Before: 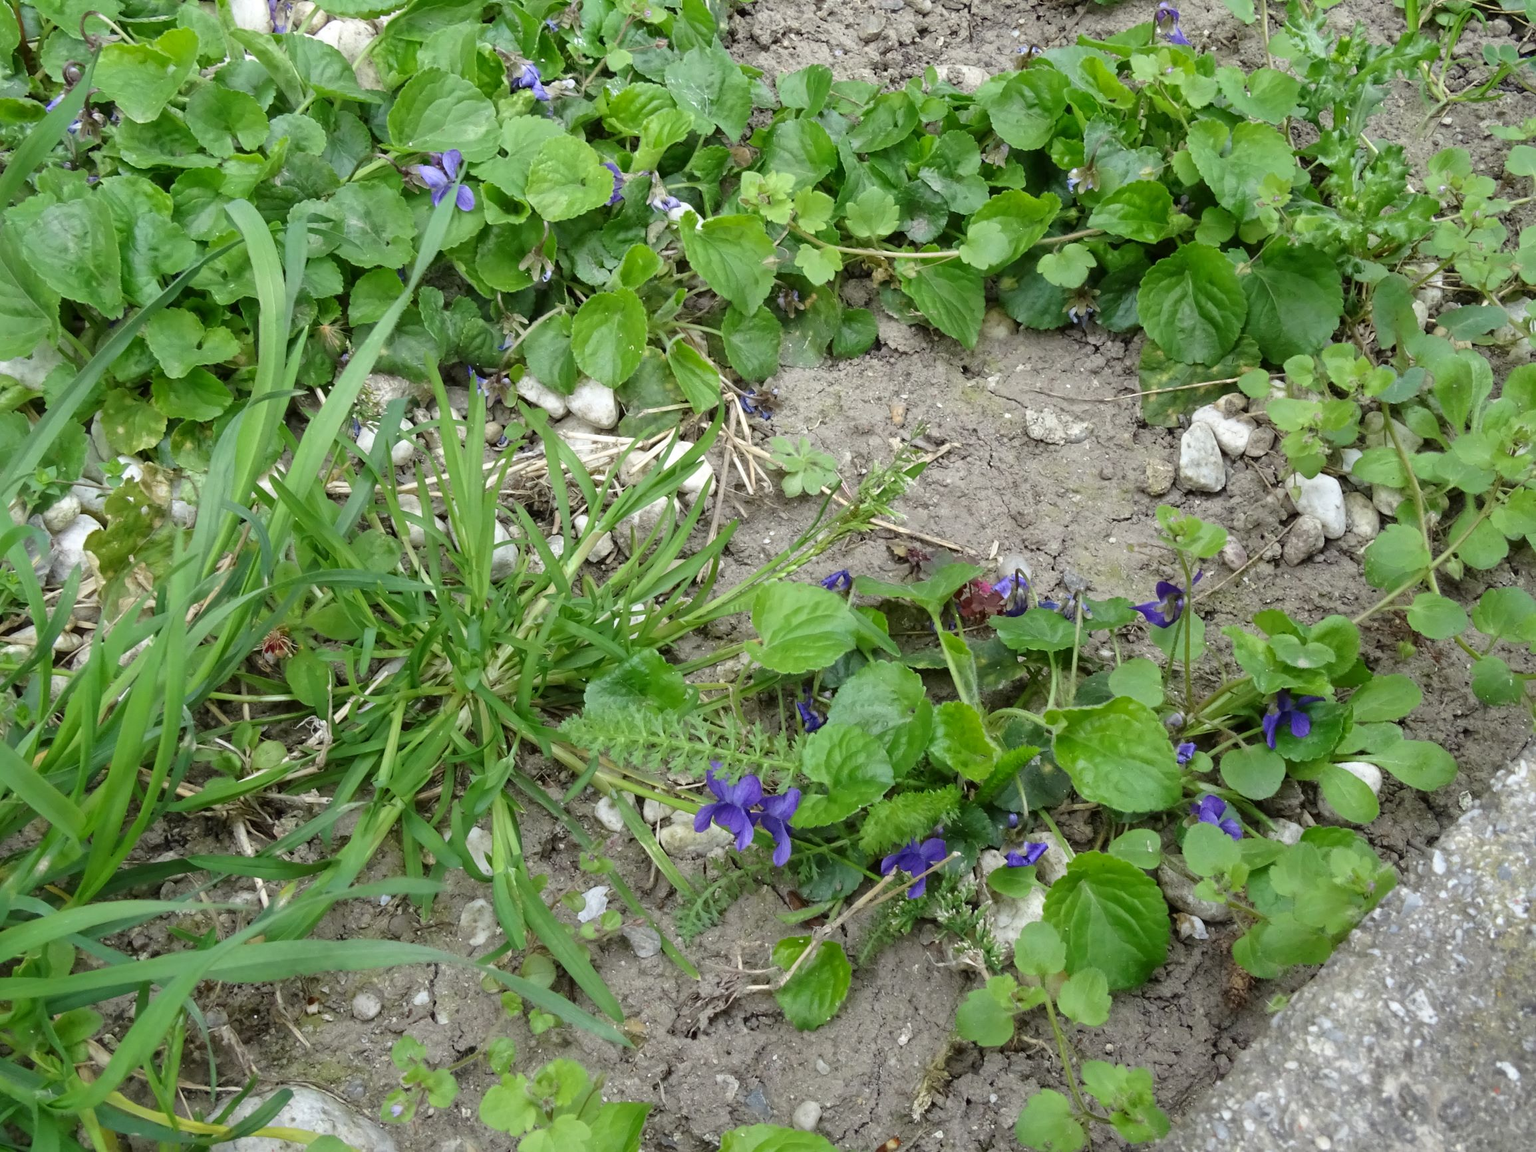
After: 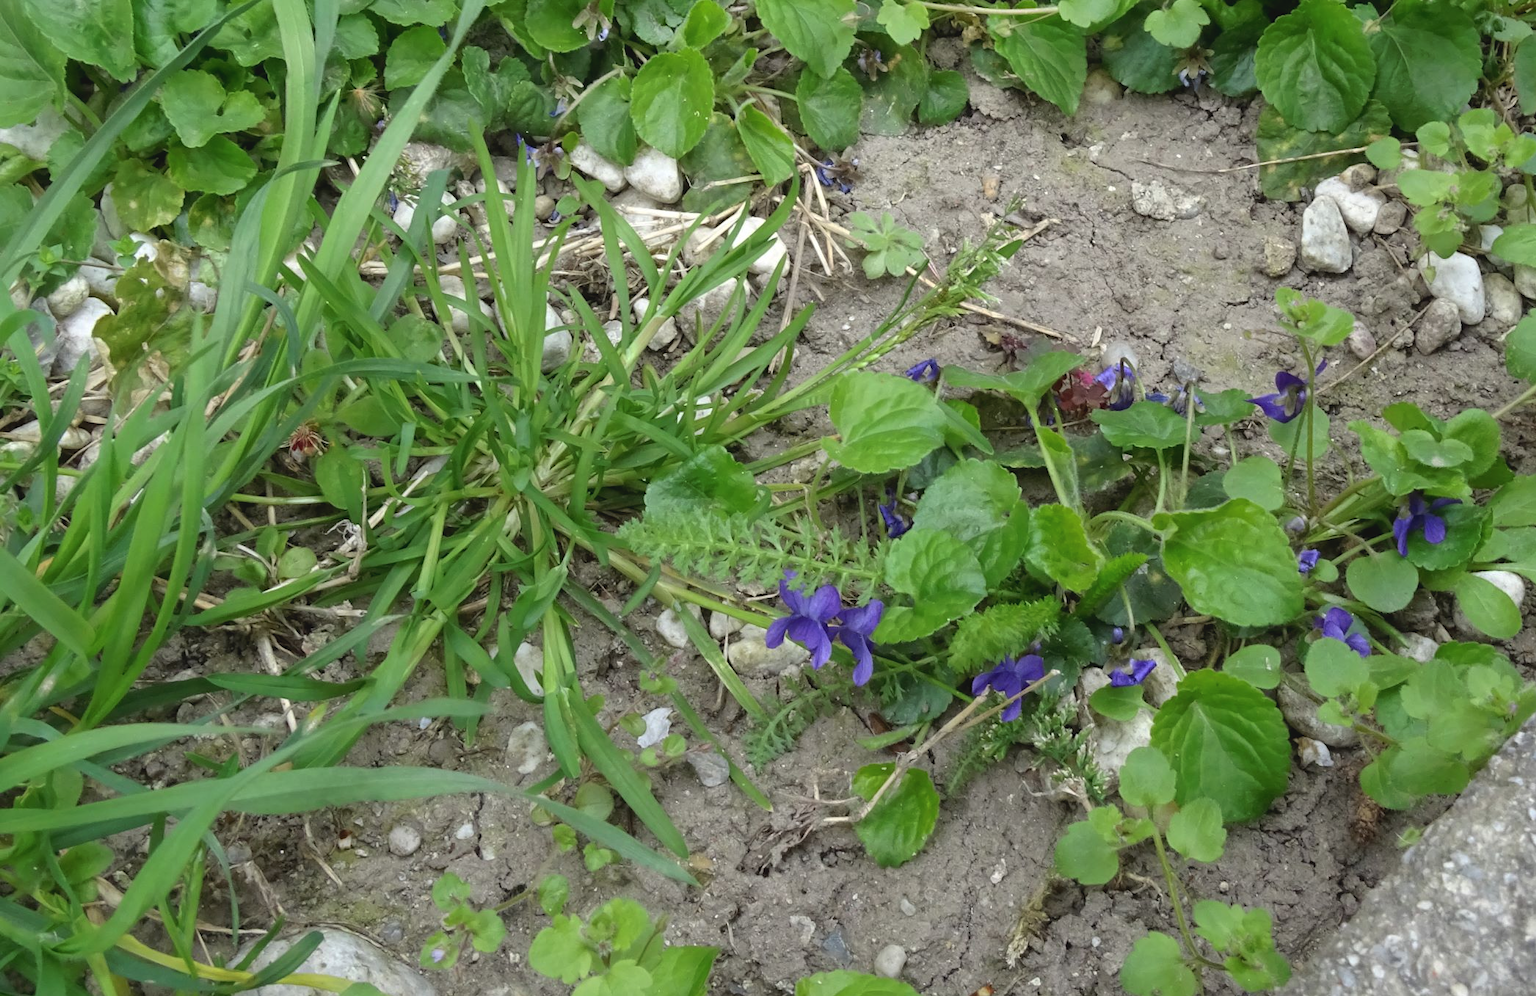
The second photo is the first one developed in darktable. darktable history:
tone curve: curves: ch0 [(0, 0) (0.003, 0.051) (0.011, 0.054) (0.025, 0.056) (0.044, 0.07) (0.069, 0.092) (0.1, 0.119) (0.136, 0.149) (0.177, 0.189) (0.224, 0.231) (0.277, 0.278) (0.335, 0.329) (0.399, 0.386) (0.468, 0.454) (0.543, 0.524) (0.623, 0.603) (0.709, 0.687) (0.801, 0.776) (0.898, 0.878) (1, 1)], preserve colors none
crop: top 21.3%, right 9.339%, bottom 0.243%
